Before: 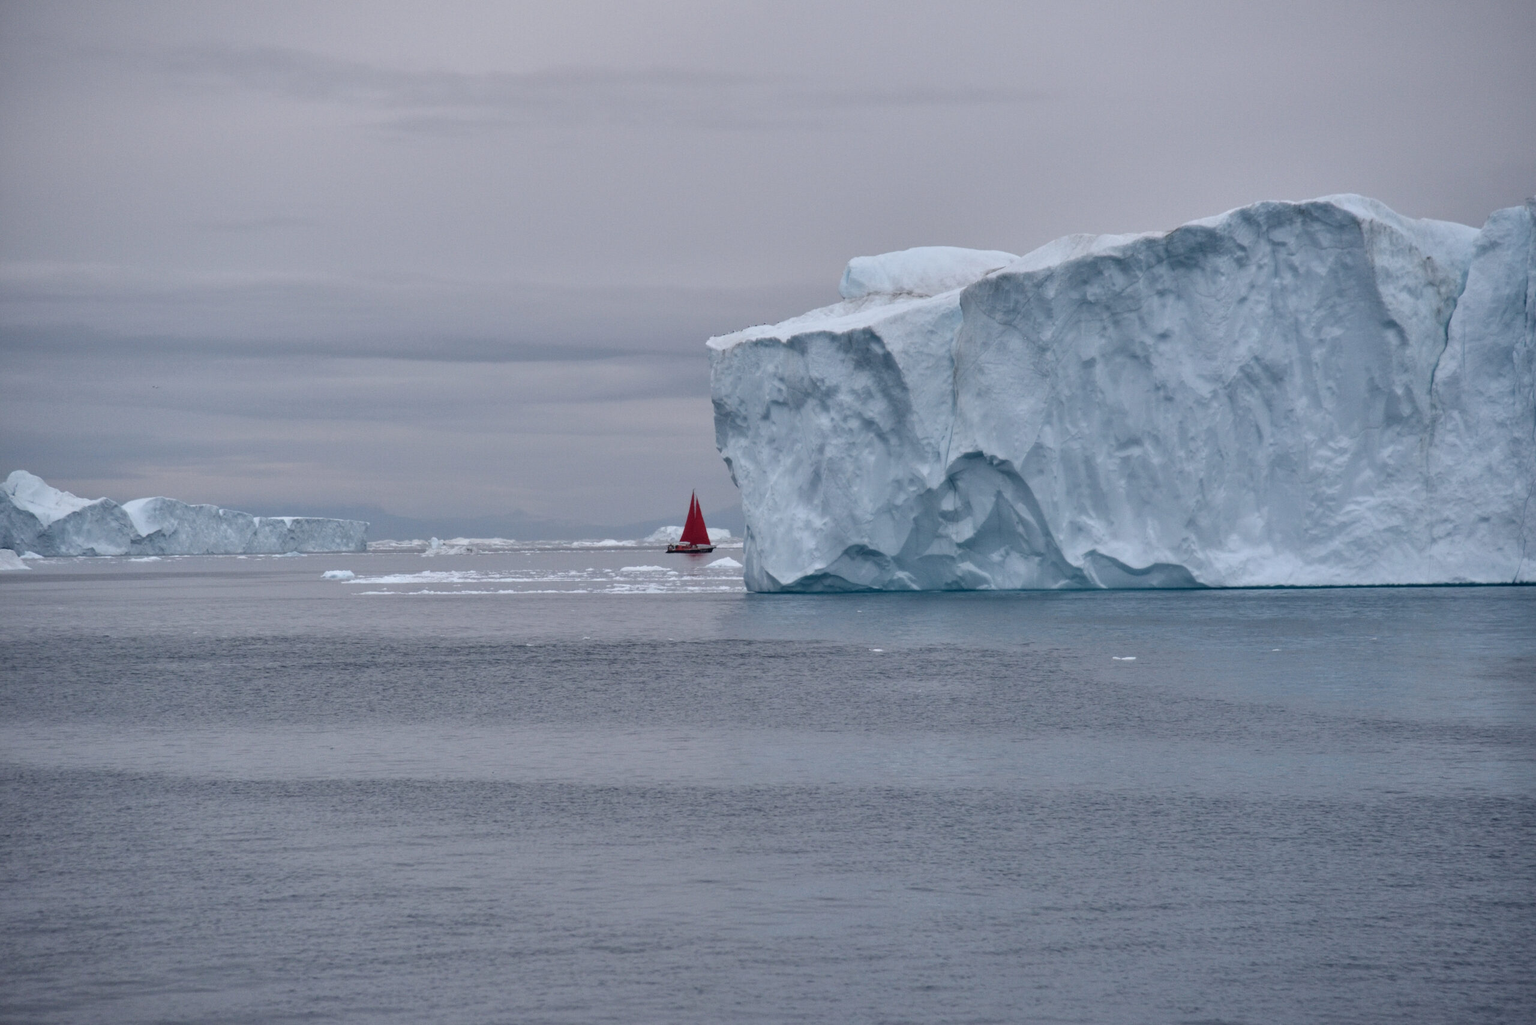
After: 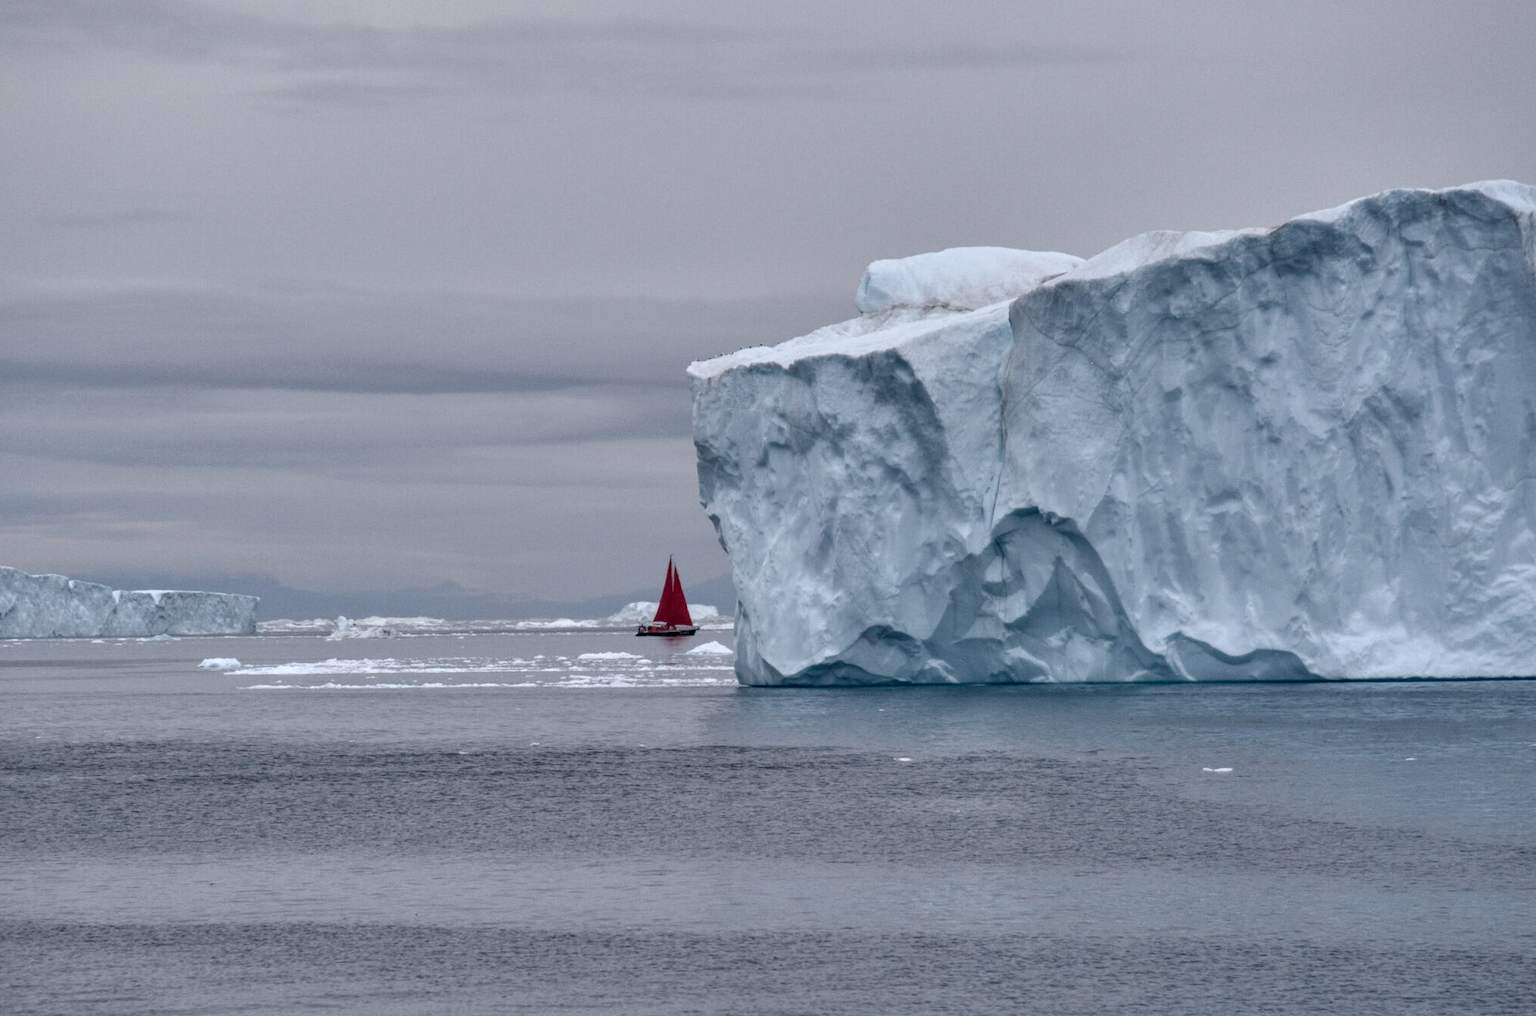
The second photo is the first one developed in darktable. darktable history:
crop and rotate: left 10.77%, top 5.1%, right 10.41%, bottom 16.76%
local contrast: highlights 61%, detail 143%, midtone range 0.428
